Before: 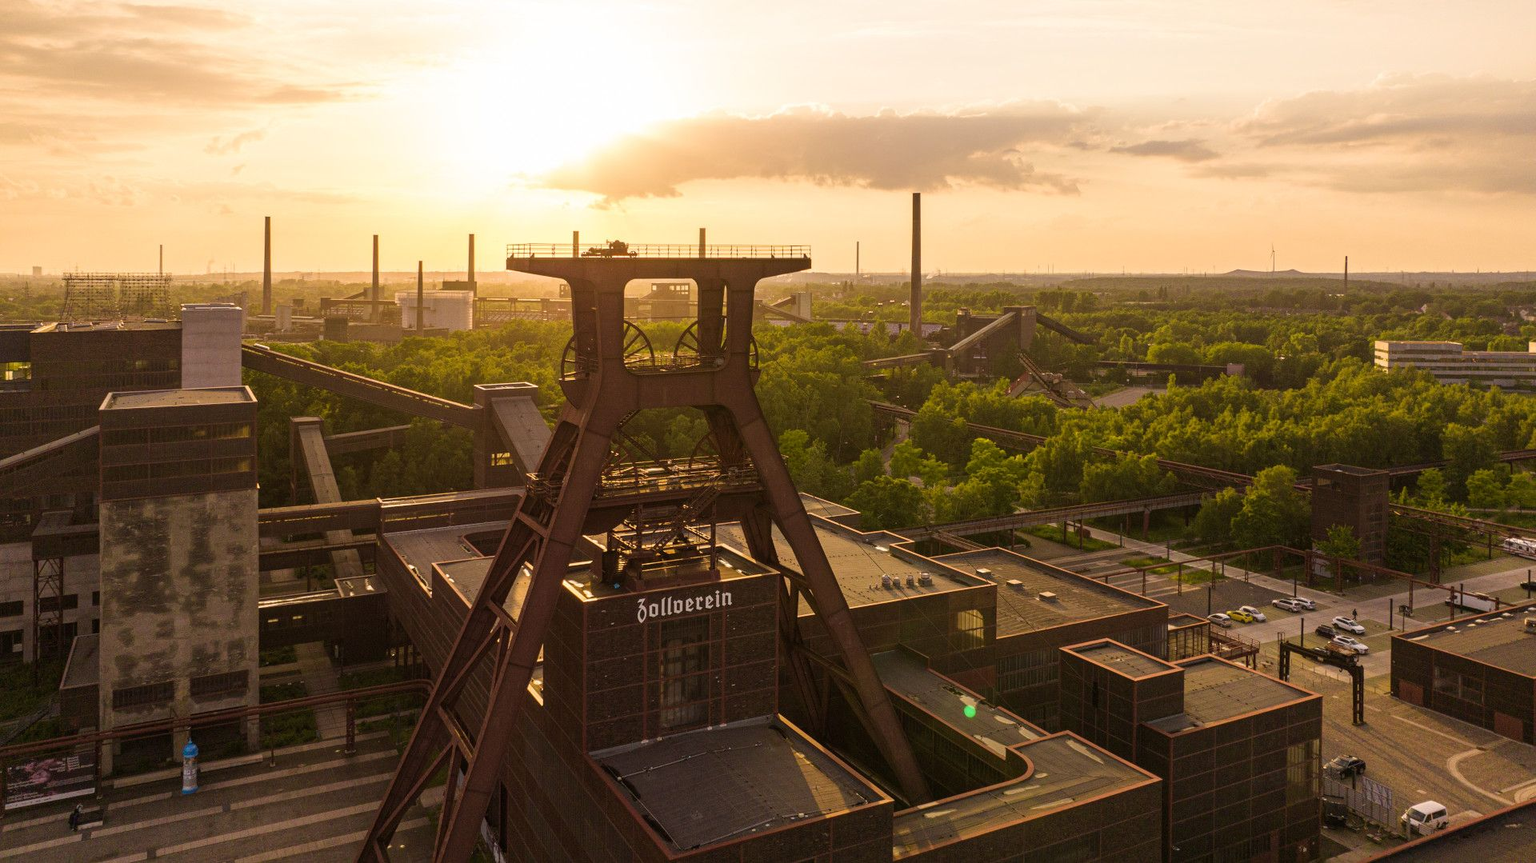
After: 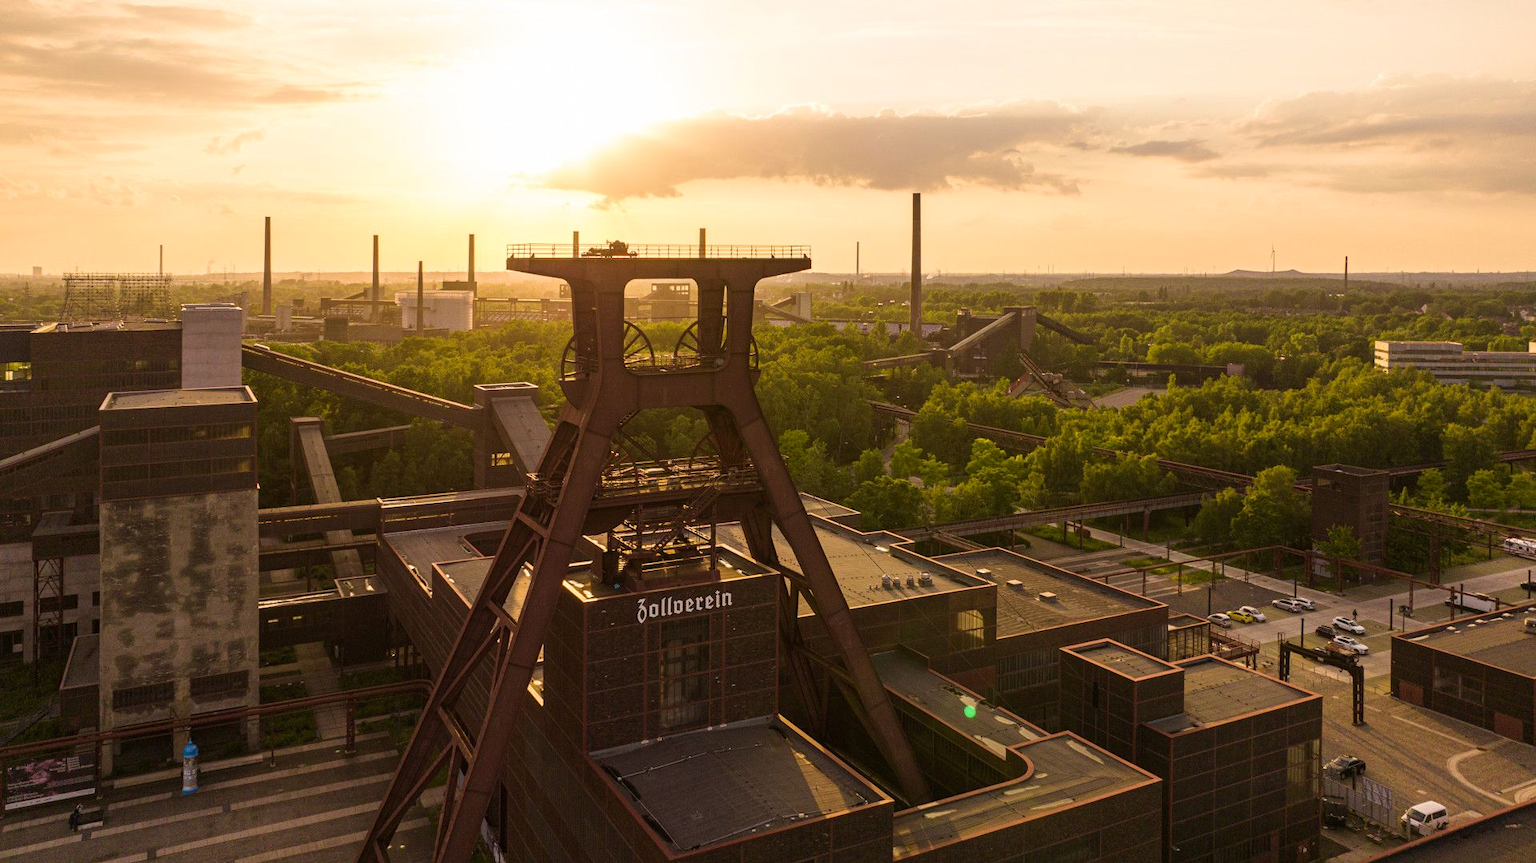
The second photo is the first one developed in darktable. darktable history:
contrast brightness saturation: contrast 0.075, saturation 0.018
